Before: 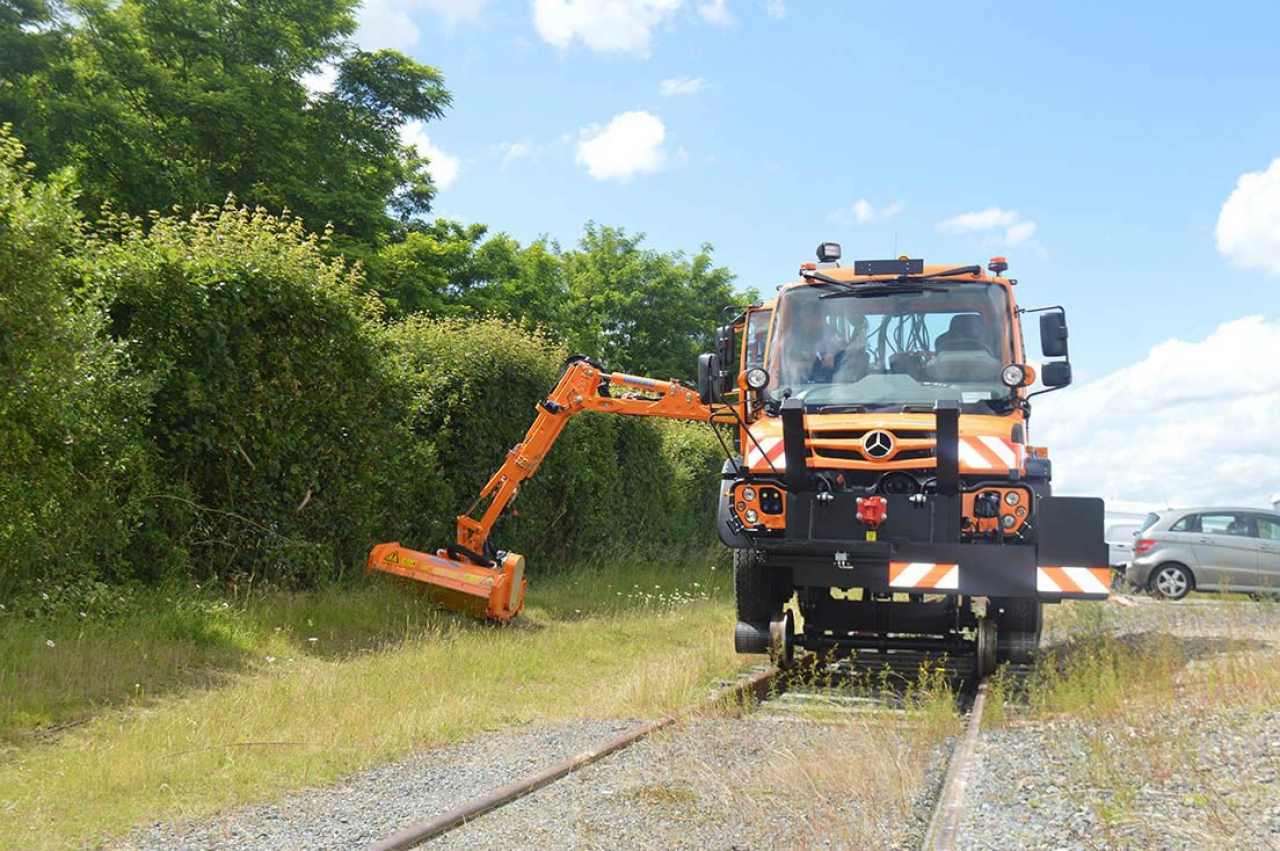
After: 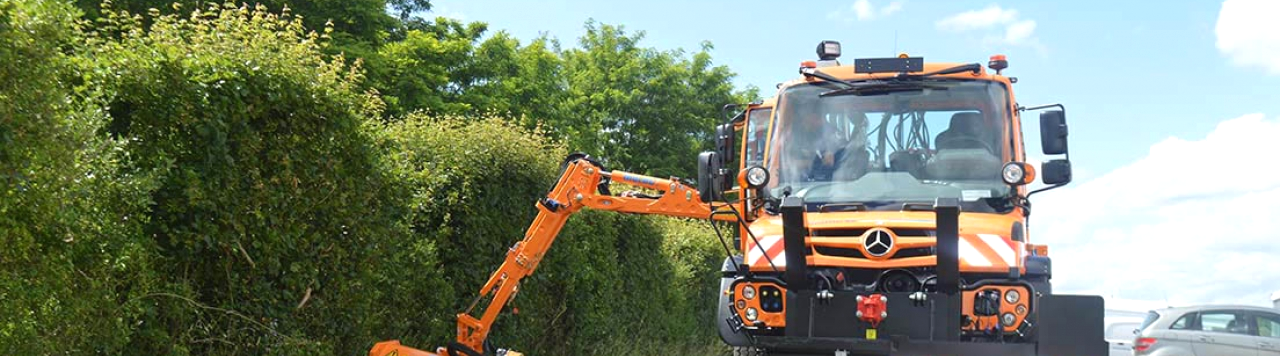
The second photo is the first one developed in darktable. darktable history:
levels: levels [0, 0.476, 0.951]
crop and rotate: top 23.84%, bottom 34.294%
